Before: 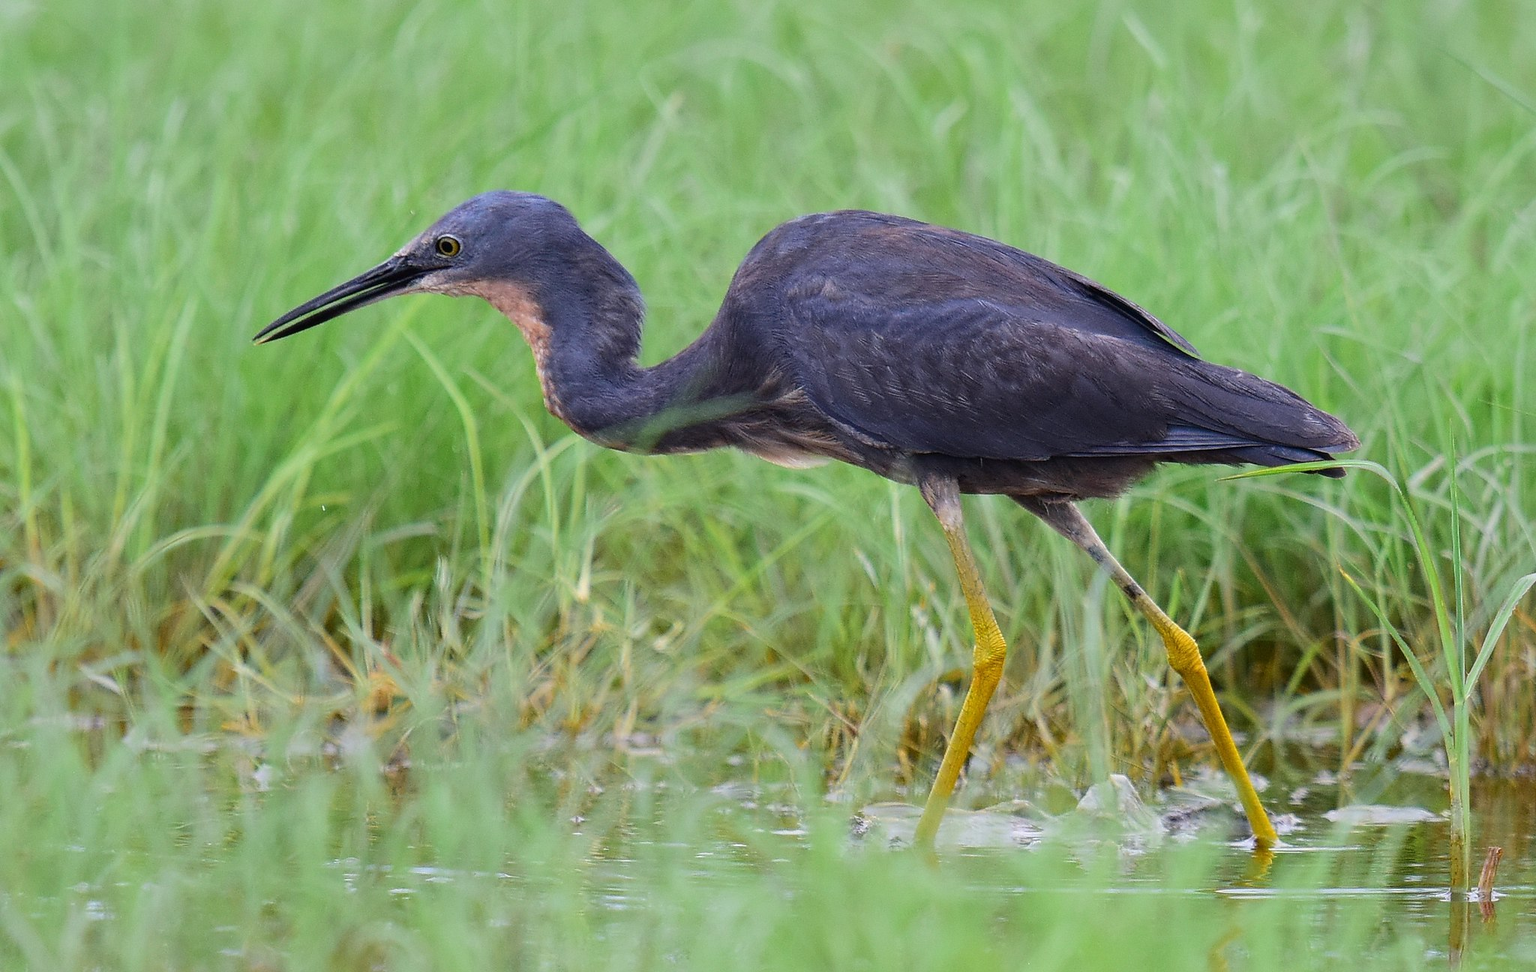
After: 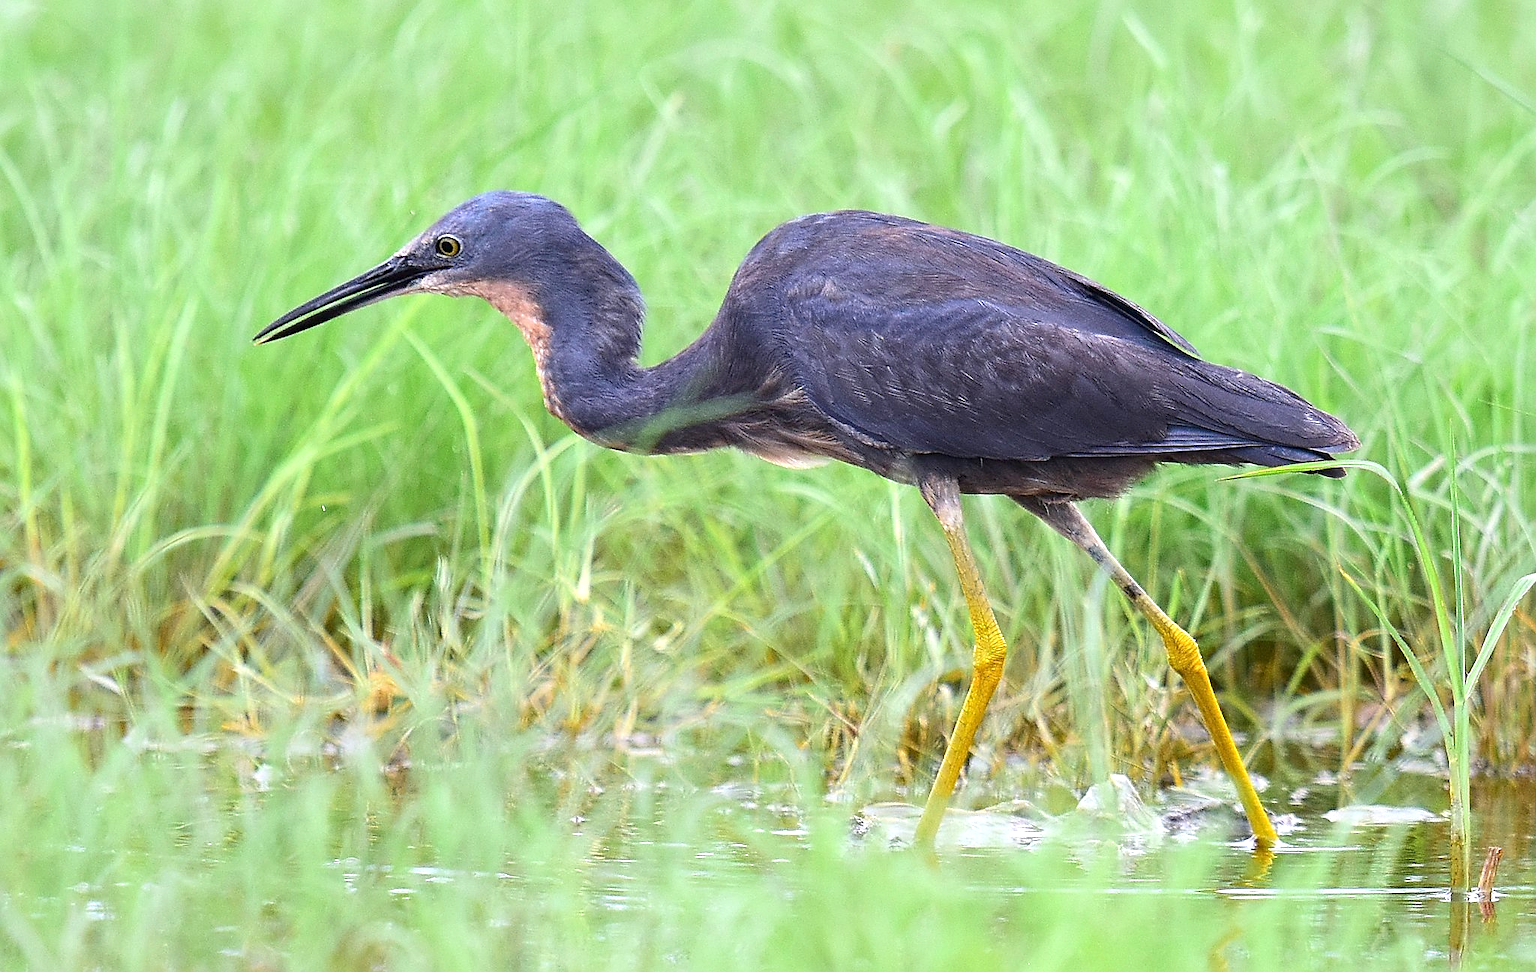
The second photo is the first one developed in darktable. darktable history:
exposure: exposure 0.77 EV, compensate highlight preservation false
sharpen: amount 0.575
